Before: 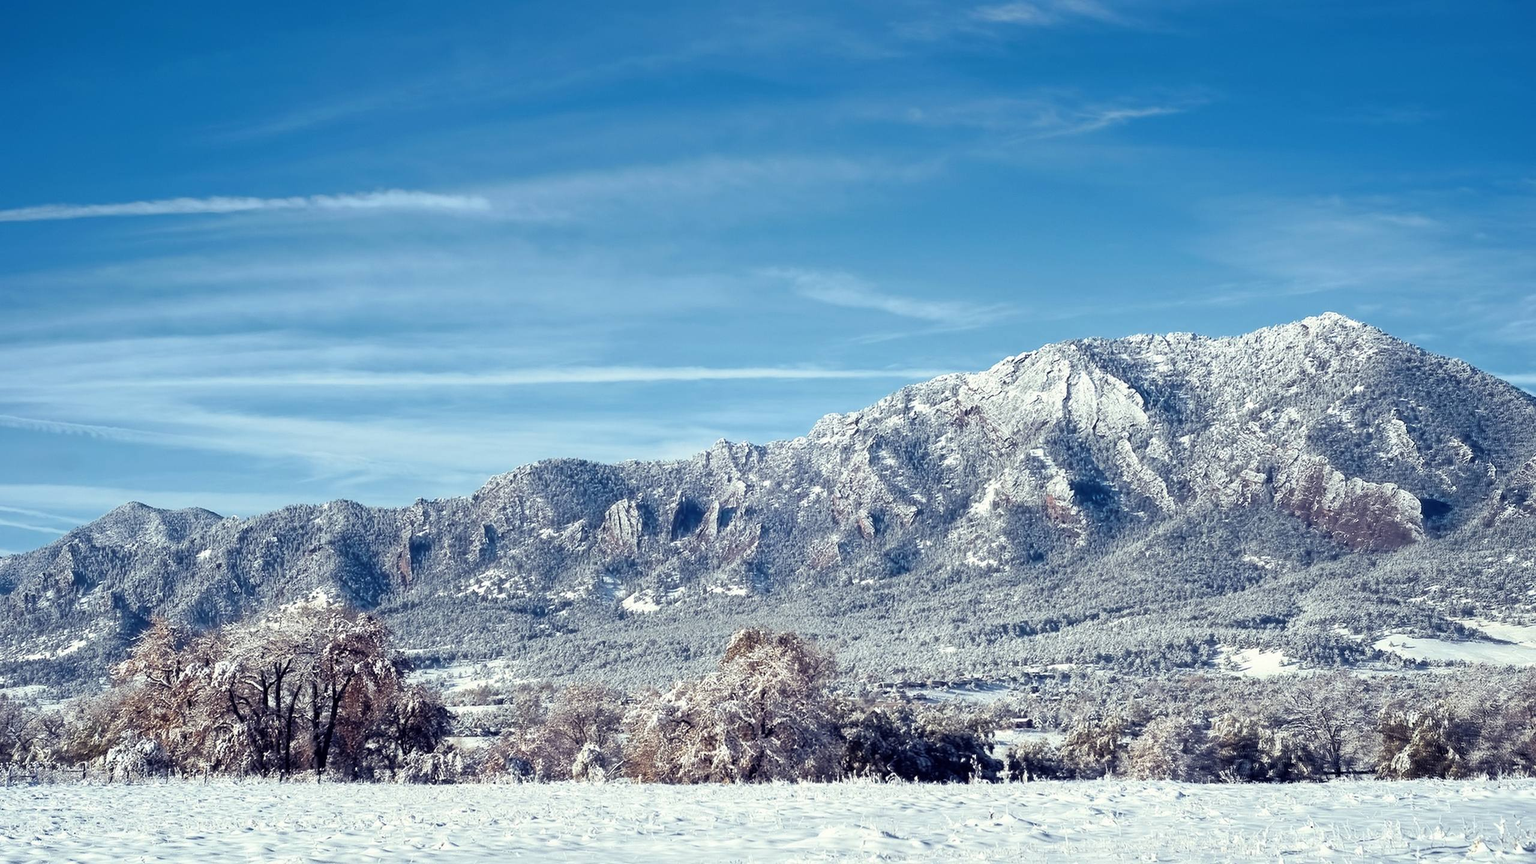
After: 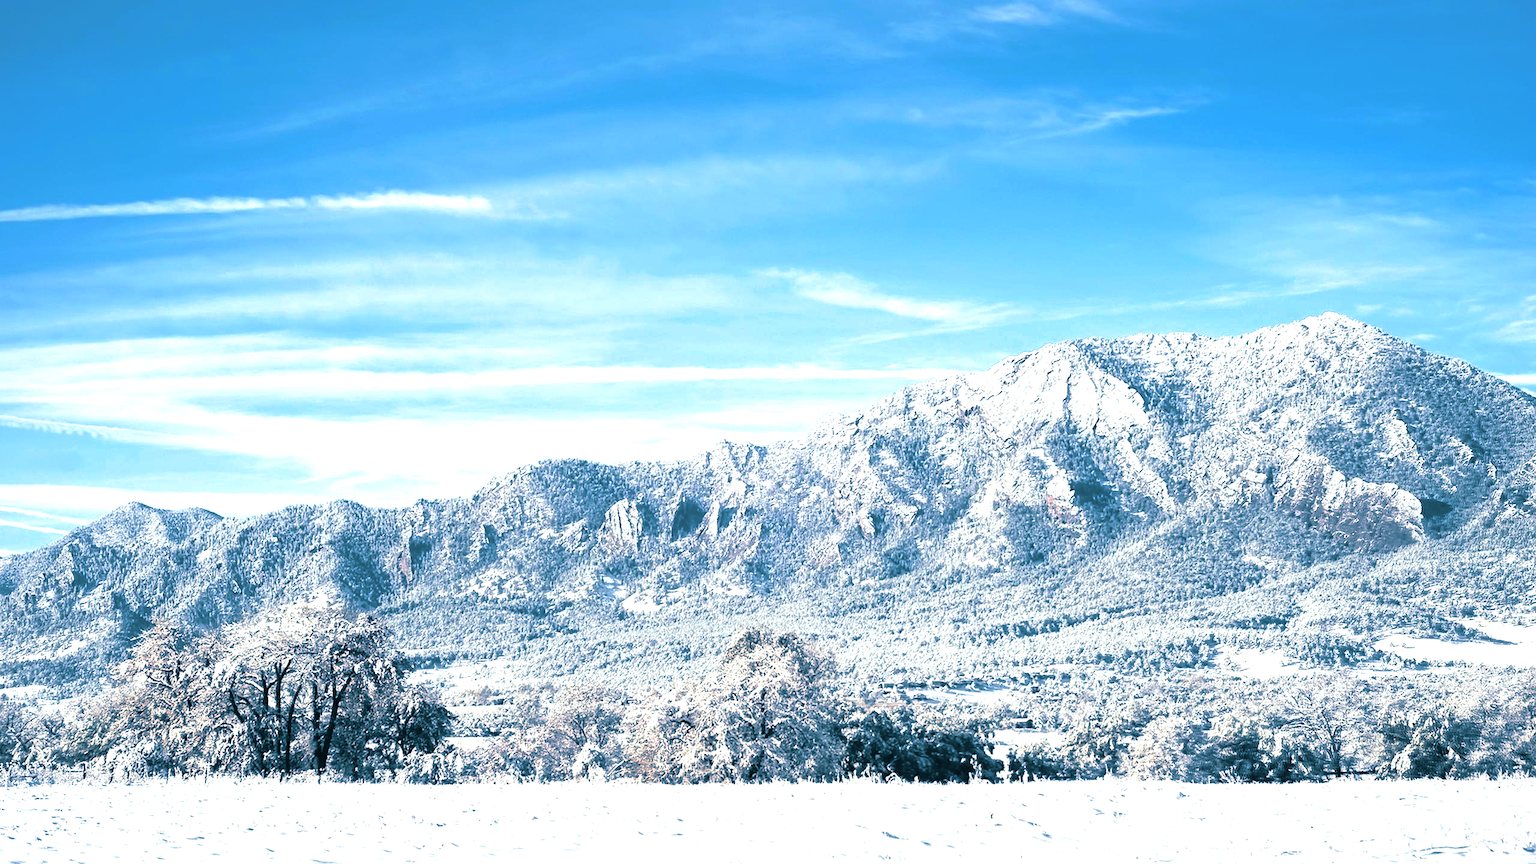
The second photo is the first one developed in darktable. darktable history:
split-toning: shadows › hue 212.4°, balance -70
exposure: black level correction 0, exposure 1 EV, compensate exposure bias true, compensate highlight preservation false
